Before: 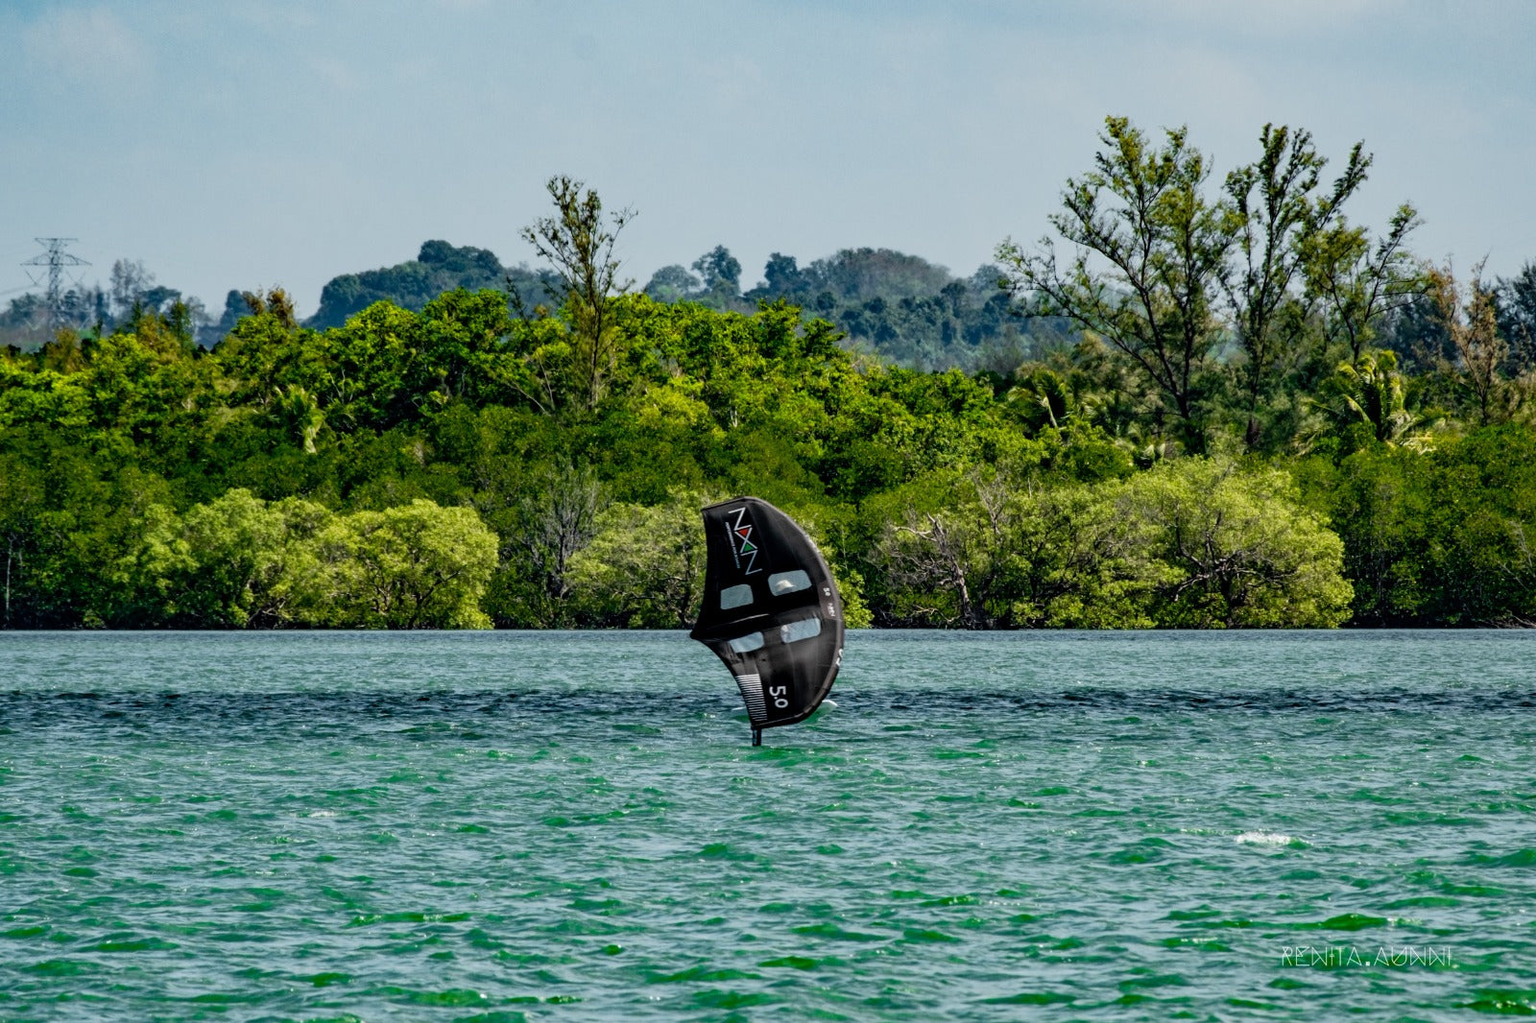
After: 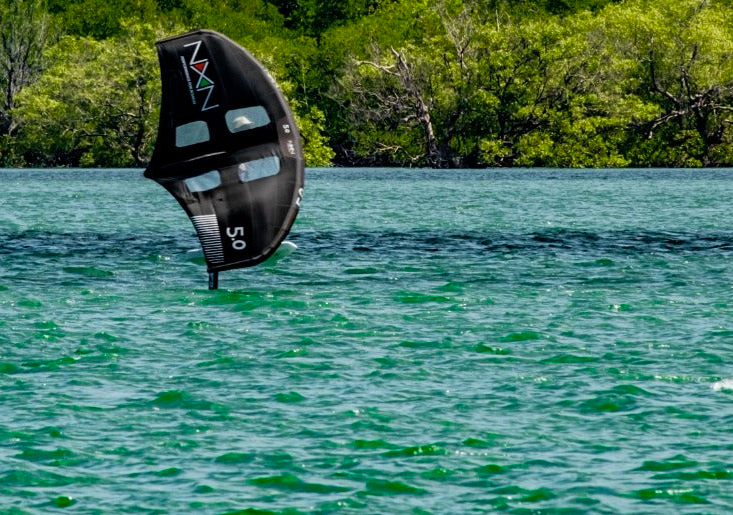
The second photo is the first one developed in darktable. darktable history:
crop: left 35.976%, top 45.819%, right 18.162%, bottom 5.807%
velvia: on, module defaults
color balance rgb: shadows fall-off 101%, linear chroma grading › mid-tones 7.63%, perceptual saturation grading › mid-tones 11.68%, mask middle-gray fulcrum 22.45%, global vibrance 10.11%, saturation formula JzAzBz (2021)
